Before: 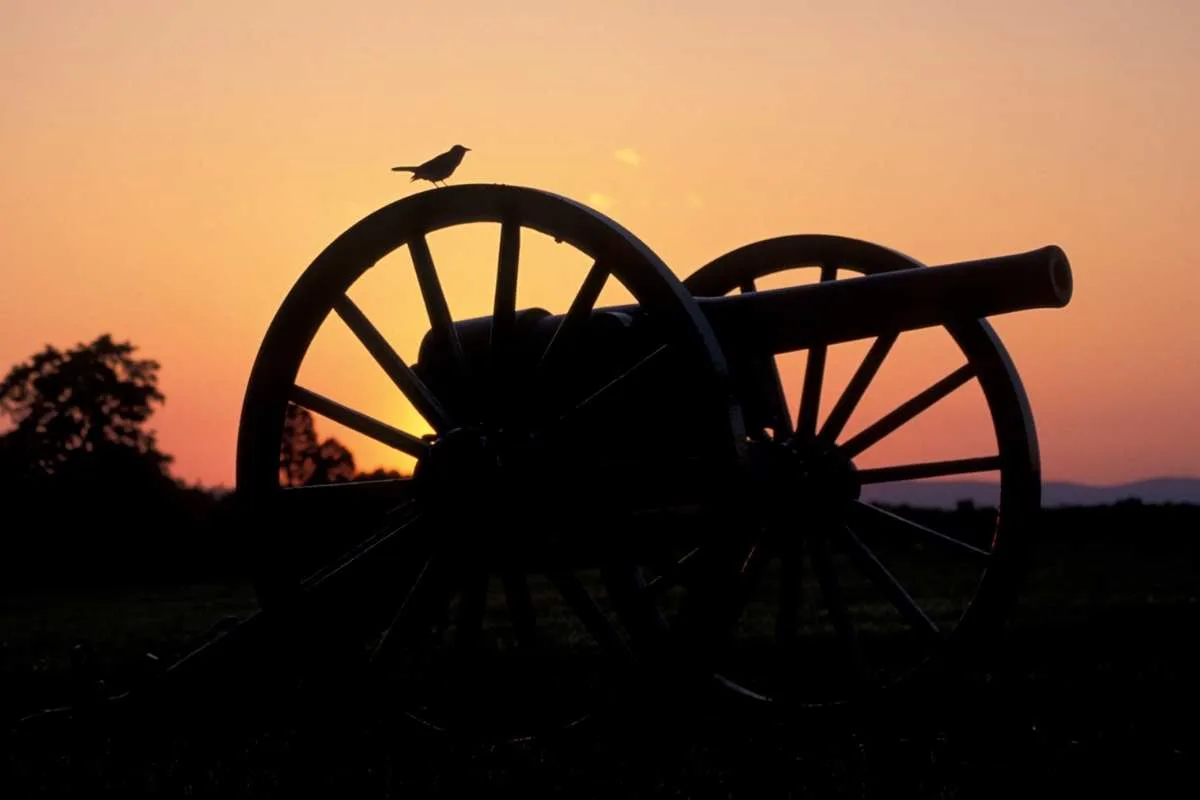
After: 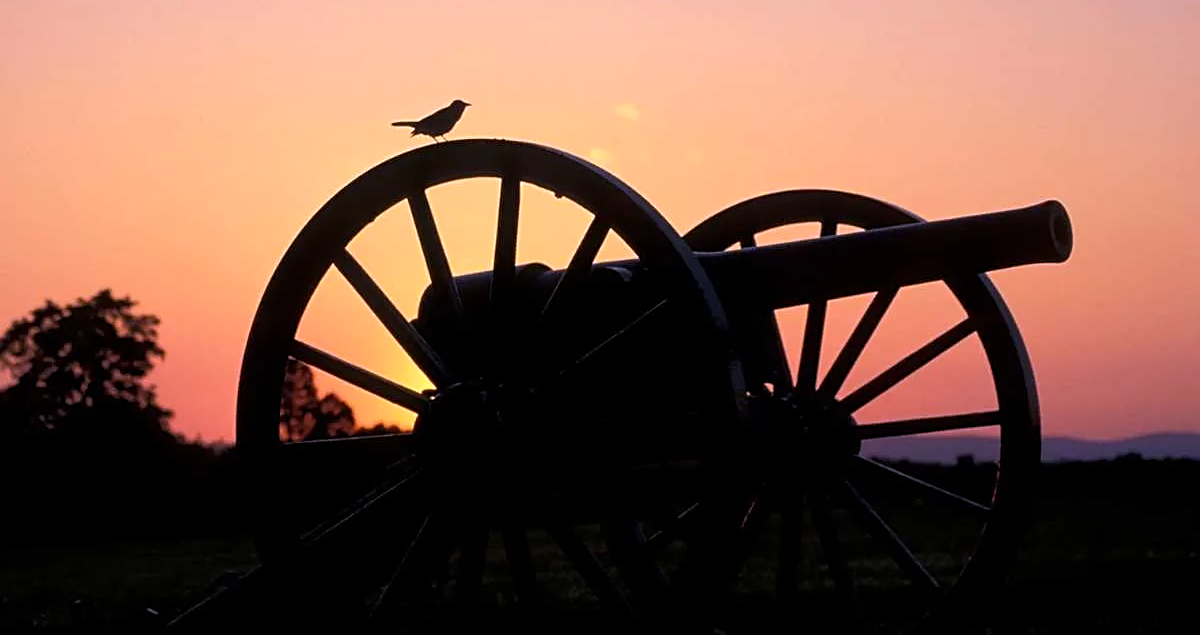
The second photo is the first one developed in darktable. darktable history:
white balance: red 1.042, blue 1.17
crop and rotate: top 5.667%, bottom 14.937%
sharpen: on, module defaults
levels: mode automatic, black 0.023%, white 99.97%, levels [0.062, 0.494, 0.925]
